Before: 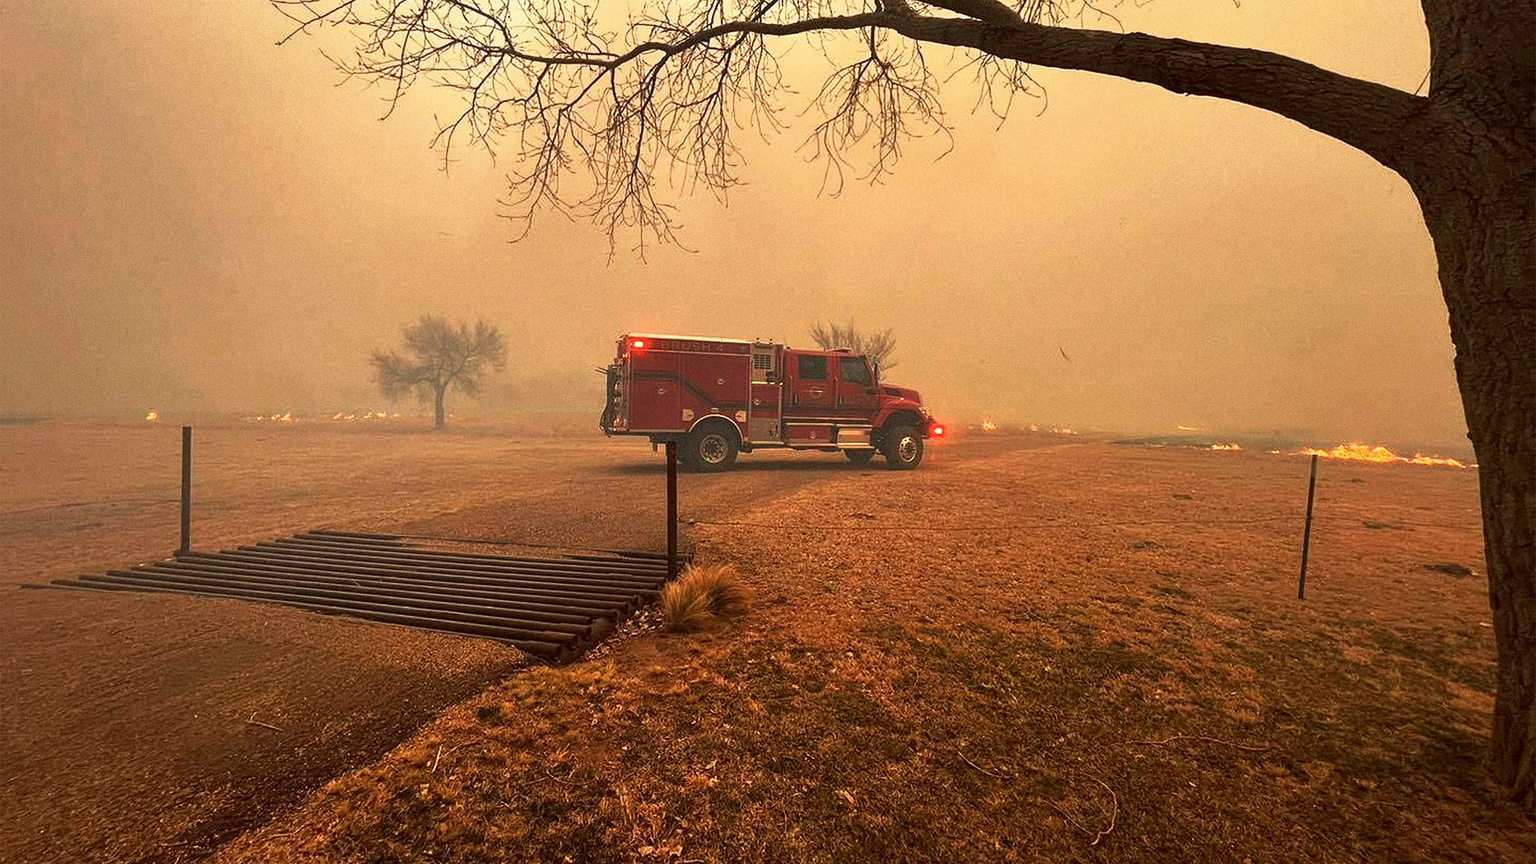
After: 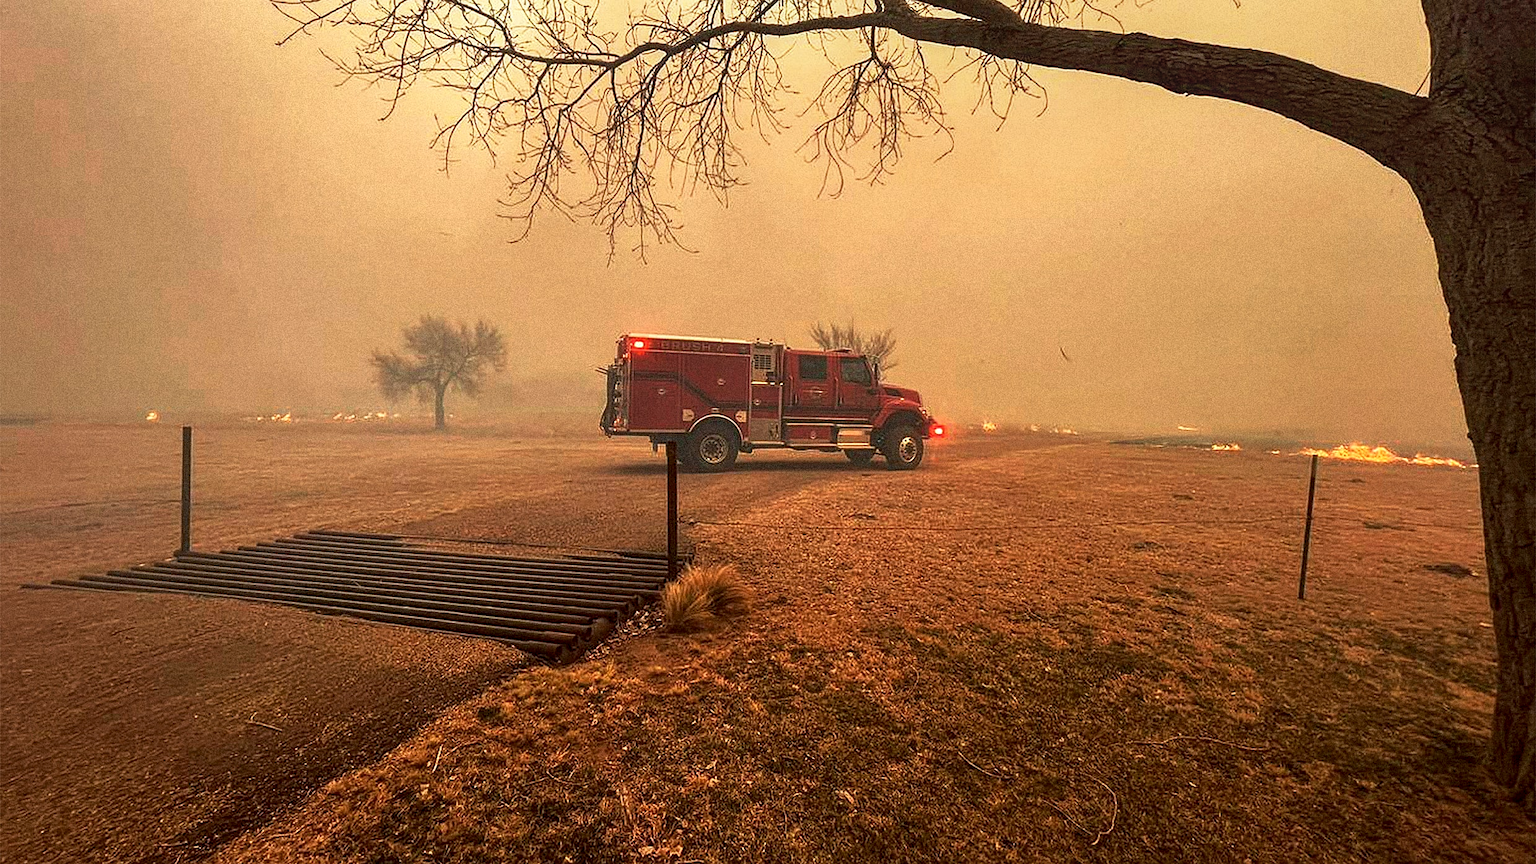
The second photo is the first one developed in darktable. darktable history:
local contrast: on, module defaults
sharpen: amount 0.202
